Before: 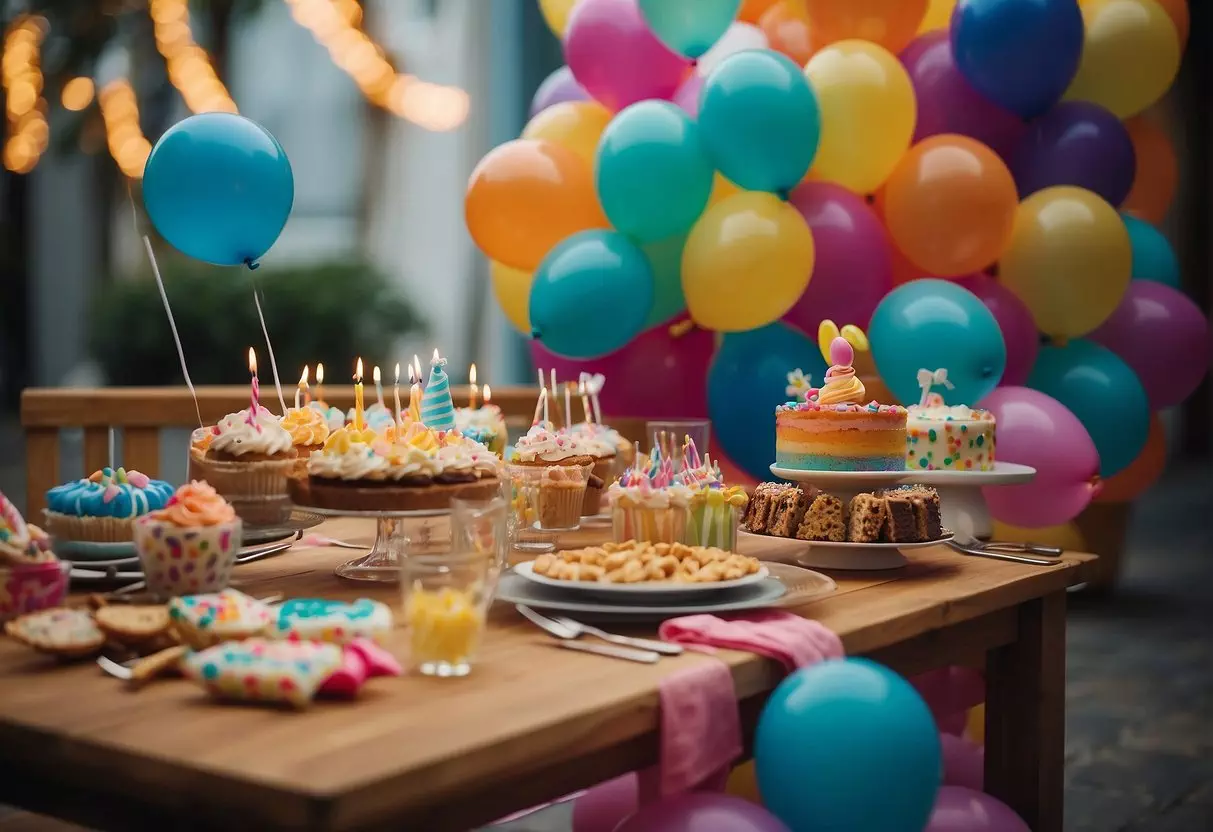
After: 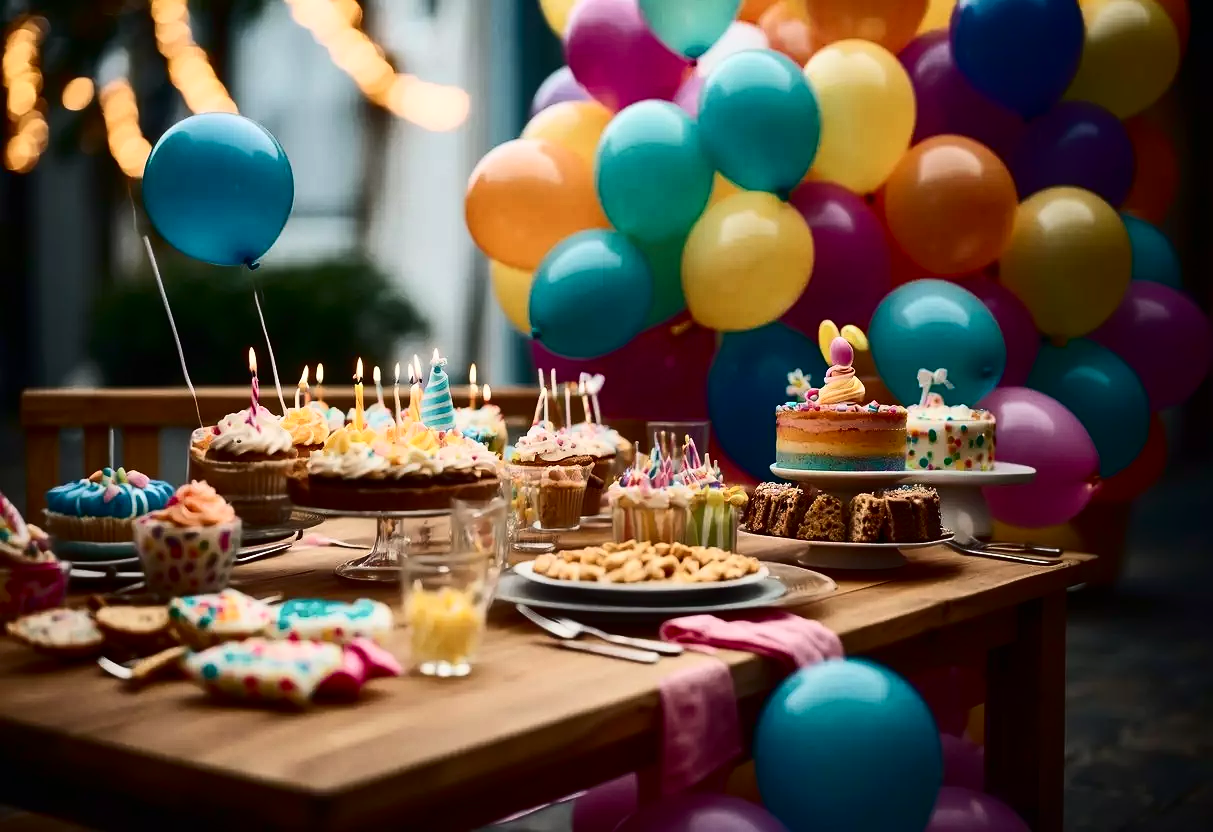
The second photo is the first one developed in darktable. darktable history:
tone curve: curves: ch0 [(0, 0) (0.003, 0.003) (0.011, 0.005) (0.025, 0.005) (0.044, 0.008) (0.069, 0.015) (0.1, 0.023) (0.136, 0.032) (0.177, 0.046) (0.224, 0.072) (0.277, 0.124) (0.335, 0.174) (0.399, 0.253) (0.468, 0.365) (0.543, 0.519) (0.623, 0.675) (0.709, 0.805) (0.801, 0.908) (0.898, 0.97) (1, 1)], color space Lab, independent channels, preserve colors none
